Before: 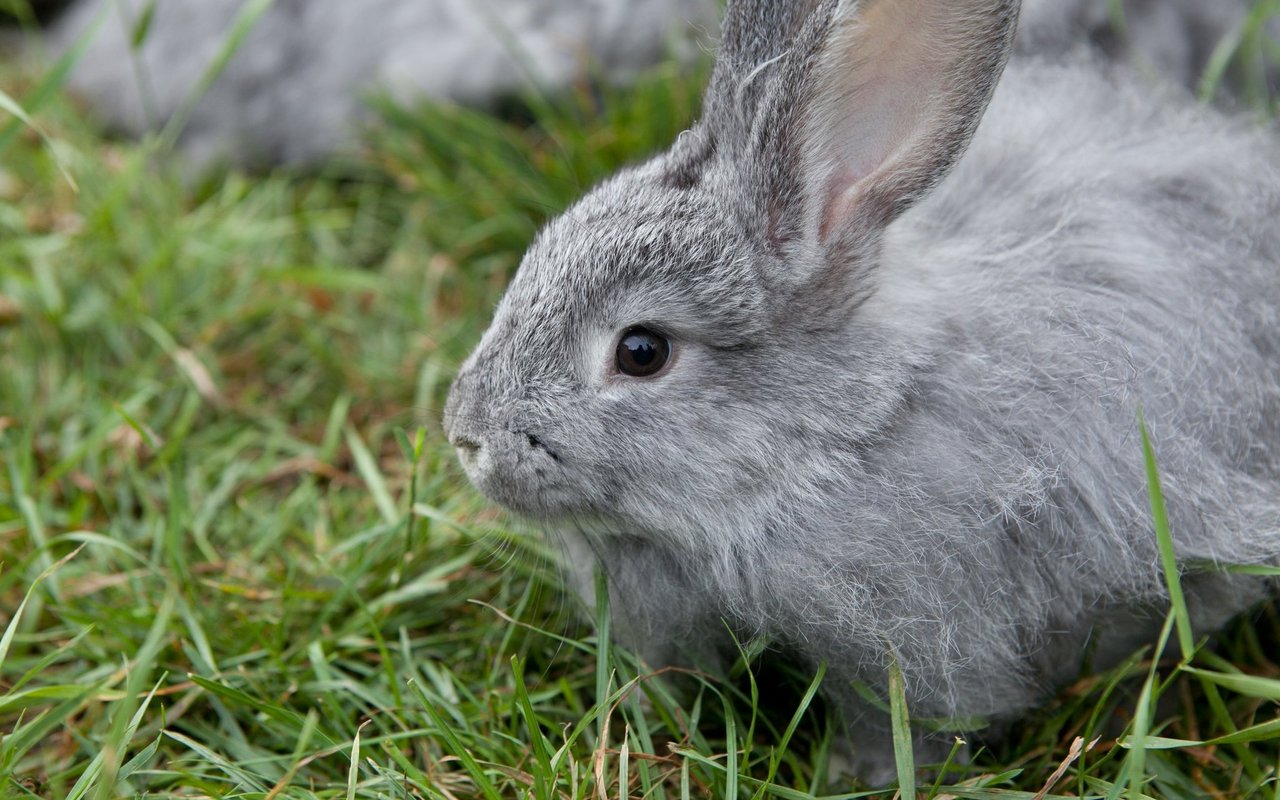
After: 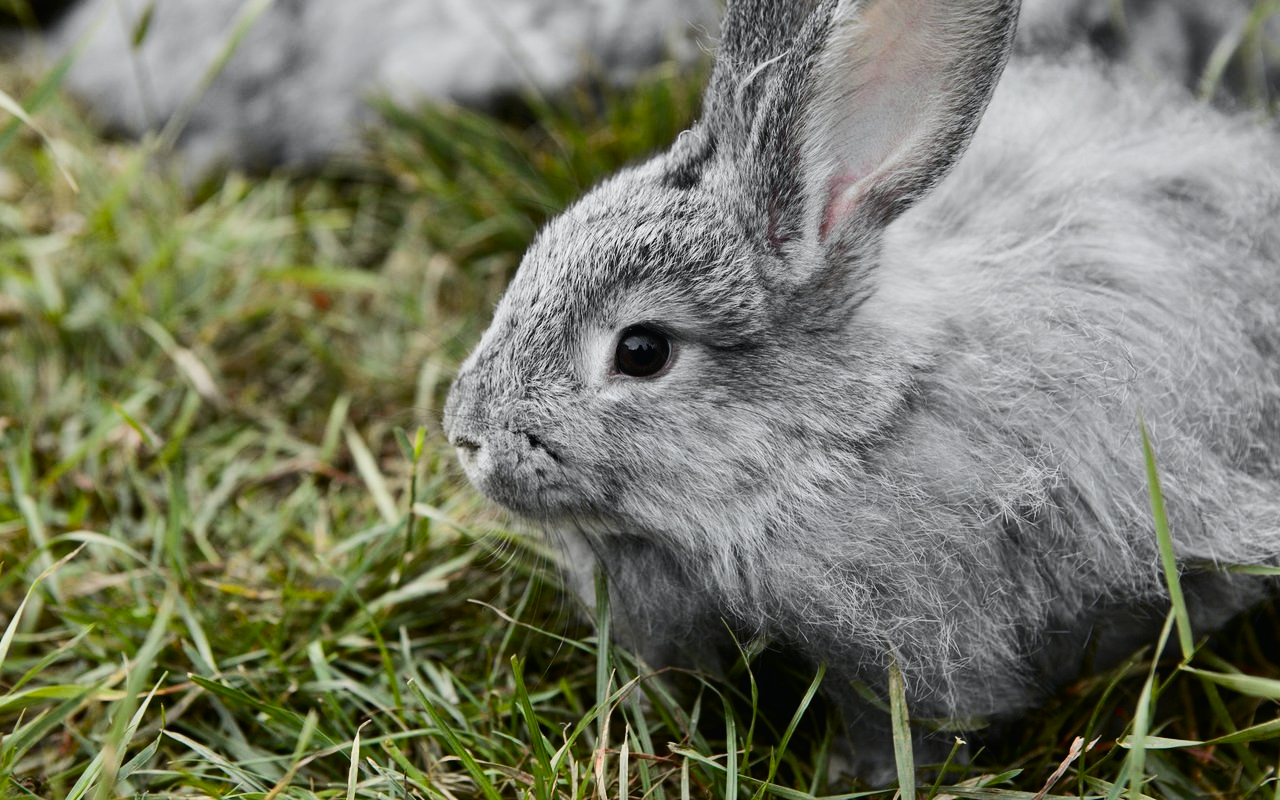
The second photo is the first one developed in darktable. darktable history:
contrast brightness saturation: contrast 0.28
tone curve: curves: ch0 [(0, 0.012) (0.036, 0.035) (0.274, 0.288) (0.504, 0.536) (0.844, 0.84) (1, 0.983)]; ch1 [(0, 0) (0.389, 0.403) (0.462, 0.486) (0.499, 0.498) (0.511, 0.502) (0.536, 0.547) (0.567, 0.588) (0.626, 0.645) (0.749, 0.781) (1, 1)]; ch2 [(0, 0) (0.457, 0.486) (0.5, 0.5) (0.56, 0.551) (0.615, 0.607) (0.704, 0.732) (1, 1)], color space Lab, independent channels, preserve colors none
exposure: black level correction 0.001, exposure -0.2 EV, compensate highlight preservation false
